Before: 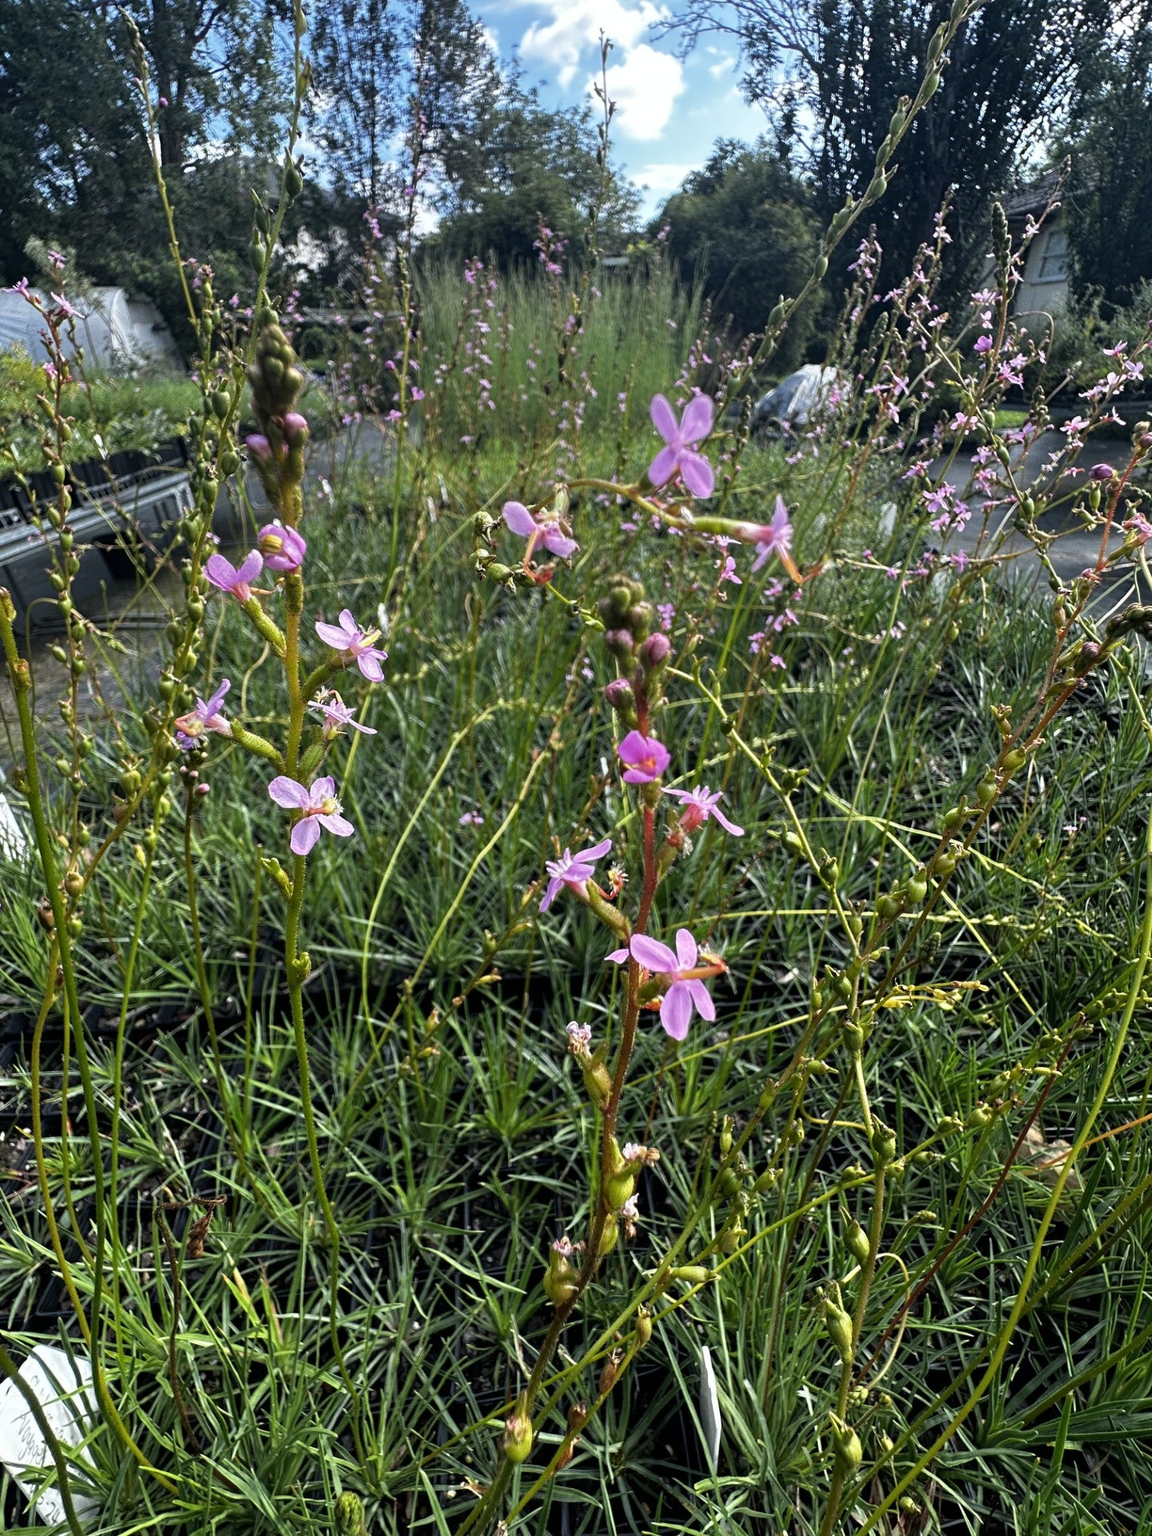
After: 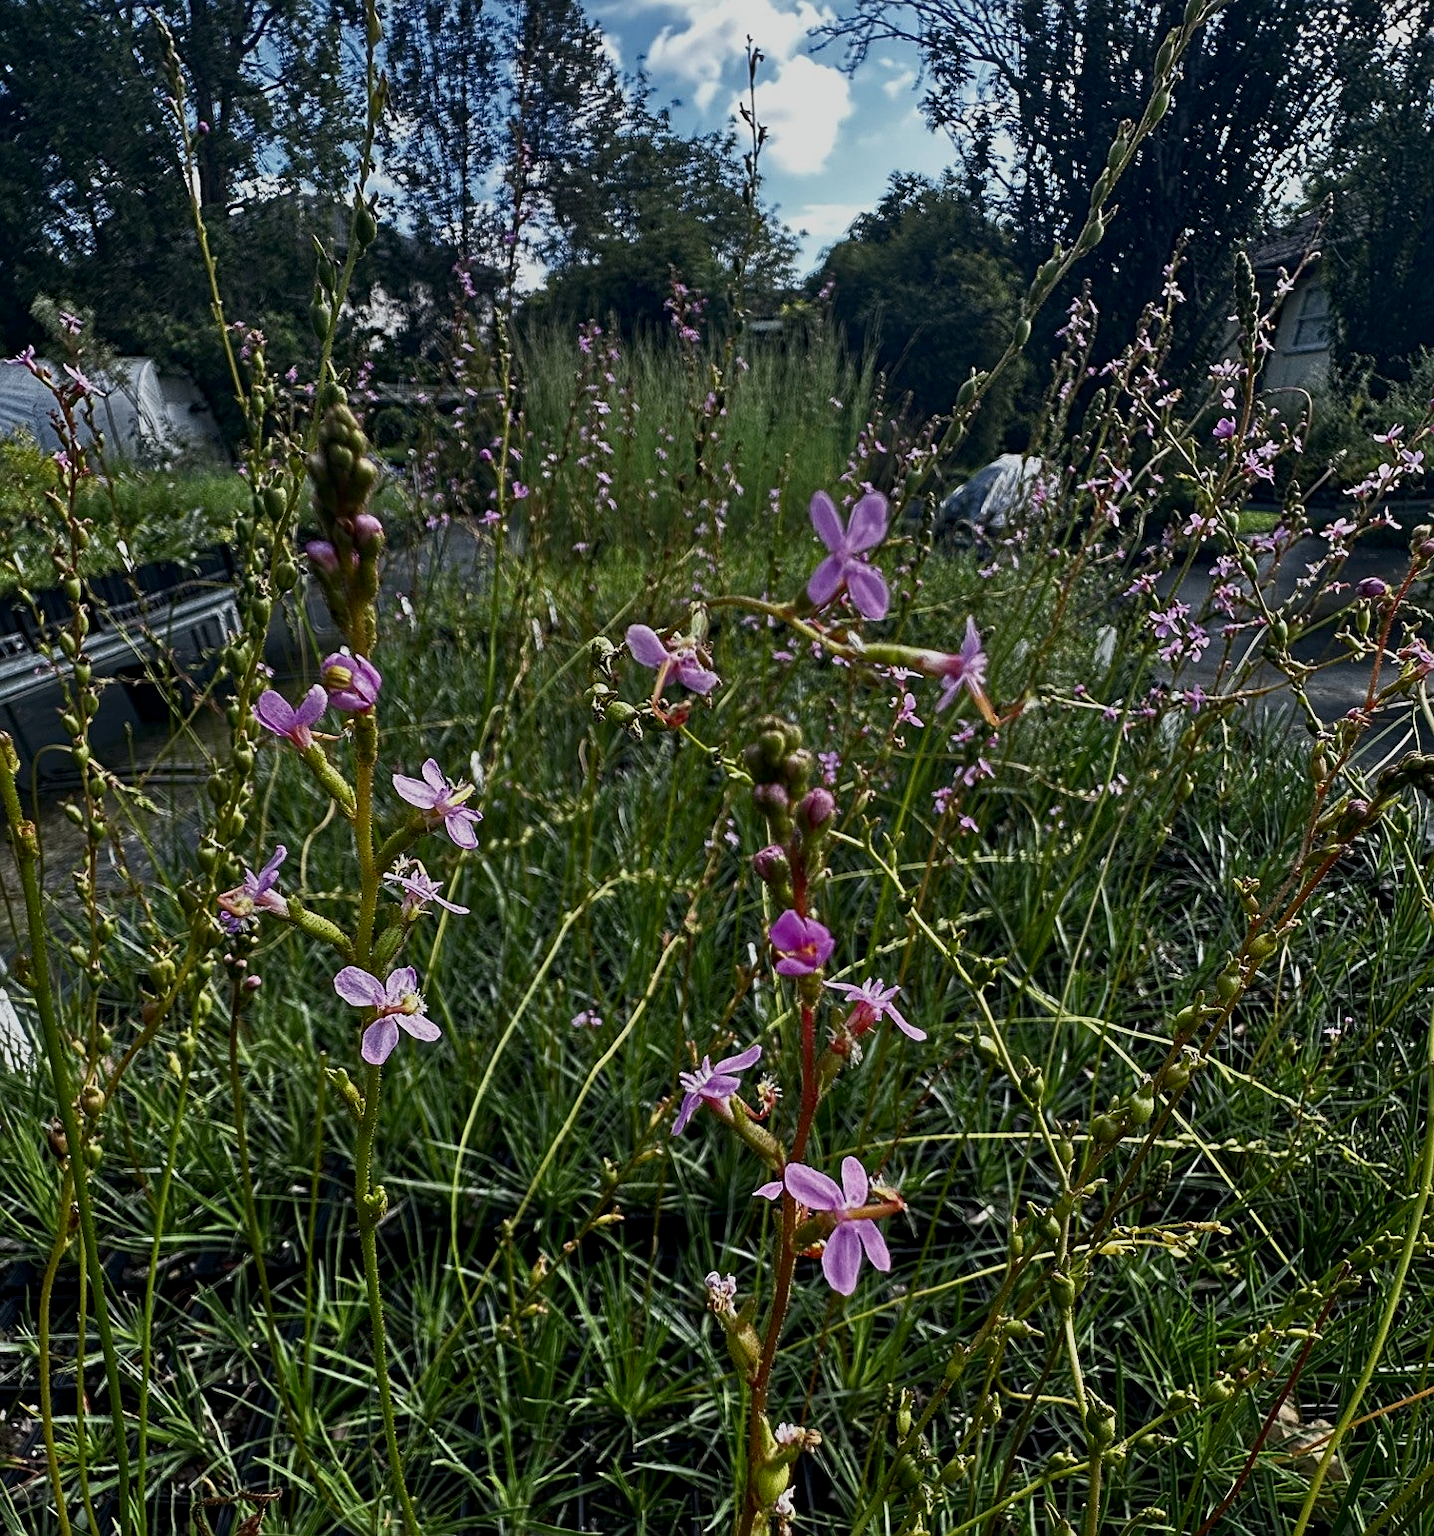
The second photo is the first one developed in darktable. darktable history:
crop: bottom 19.684%
exposure: black level correction 0.001, compensate highlight preservation false
haze removal: adaptive false
tone equalizer: -8 EV -0.024 EV, -7 EV 0.006 EV, -6 EV -0.005 EV, -5 EV 0.007 EV, -4 EV -0.035 EV, -3 EV -0.228 EV, -2 EV -0.65 EV, -1 EV -1 EV, +0 EV -0.976 EV
shadows and highlights: radius 330.4, shadows 55.06, highlights -99.3, compress 94.29%, highlights color adjustment 39.83%, soften with gaussian
sharpen: on, module defaults
levels: black 8.52%
contrast brightness saturation: contrast 0.297
